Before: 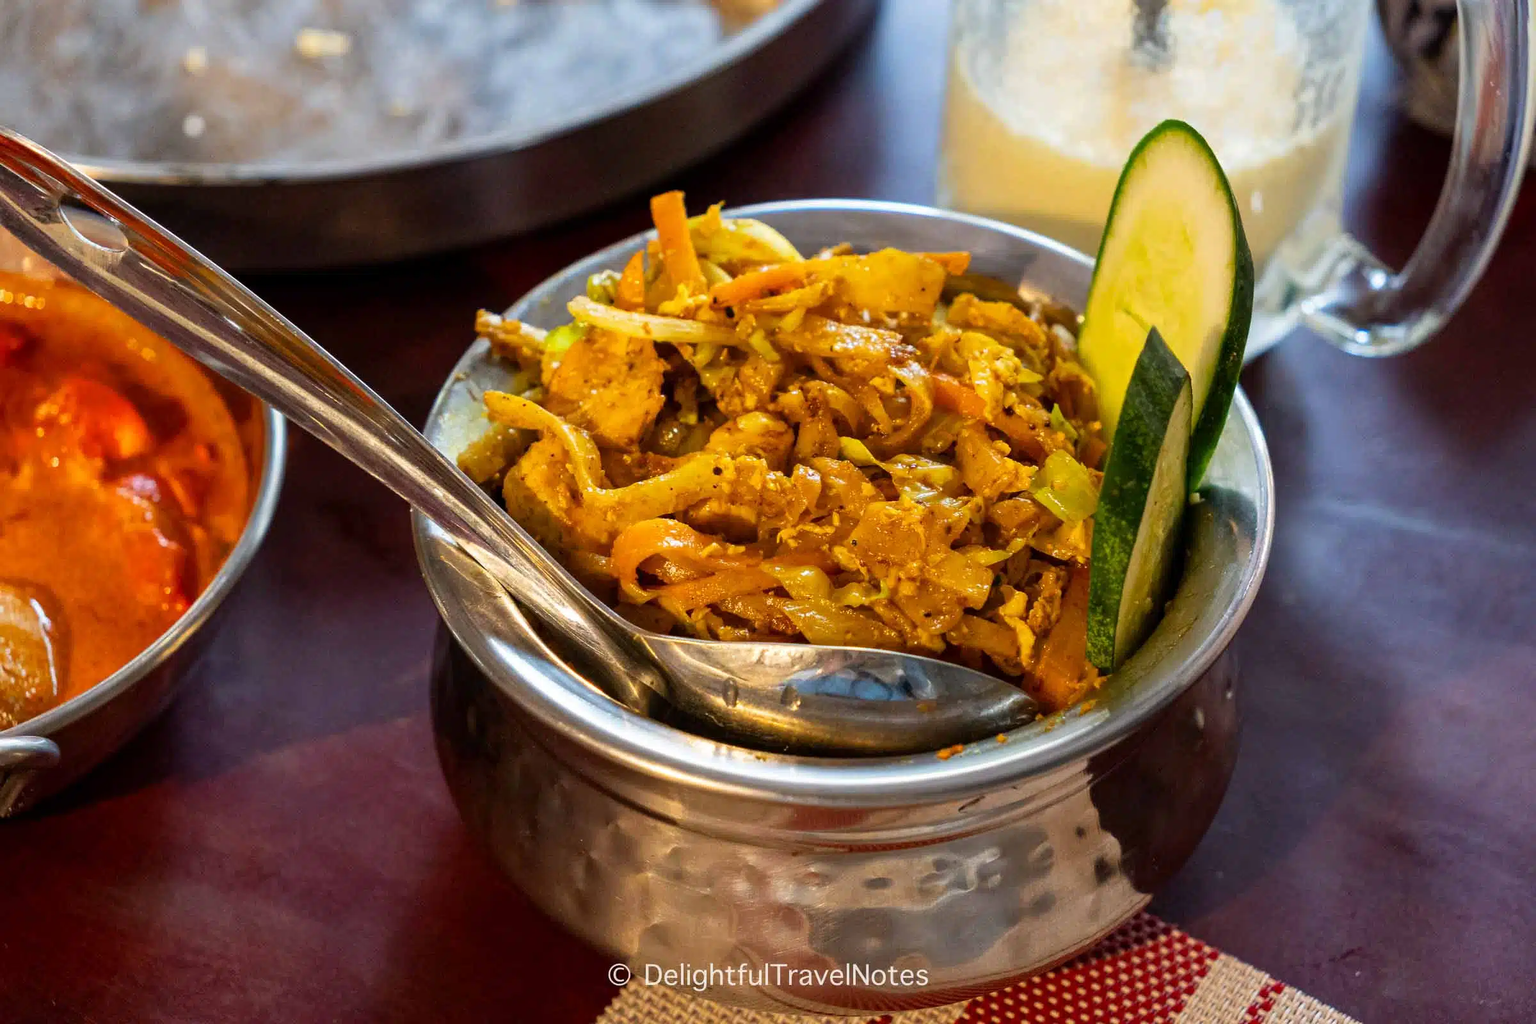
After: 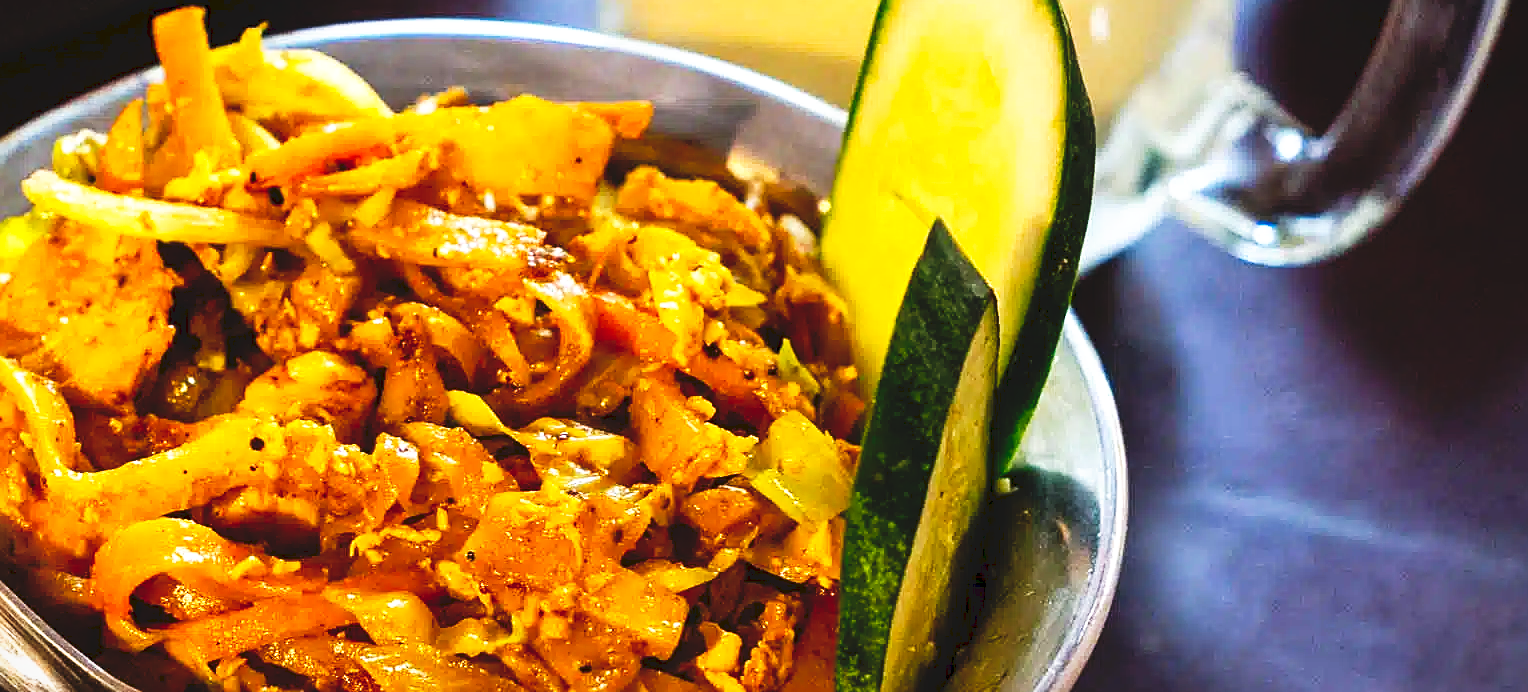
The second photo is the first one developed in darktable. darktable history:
crop: left 36.005%, top 18.293%, right 0.31%, bottom 38.444%
sharpen: on, module defaults
tone curve: curves: ch0 [(0, 0) (0.003, 0.082) (0.011, 0.082) (0.025, 0.088) (0.044, 0.088) (0.069, 0.093) (0.1, 0.101) (0.136, 0.109) (0.177, 0.129) (0.224, 0.155) (0.277, 0.214) (0.335, 0.289) (0.399, 0.378) (0.468, 0.476) (0.543, 0.589) (0.623, 0.713) (0.709, 0.826) (0.801, 0.908) (0.898, 0.98) (1, 1)], preserve colors none
exposure: exposure 0.217 EV, compensate highlight preservation false
vignetting: fall-off start 100%, brightness -0.282, width/height ratio 1.31
